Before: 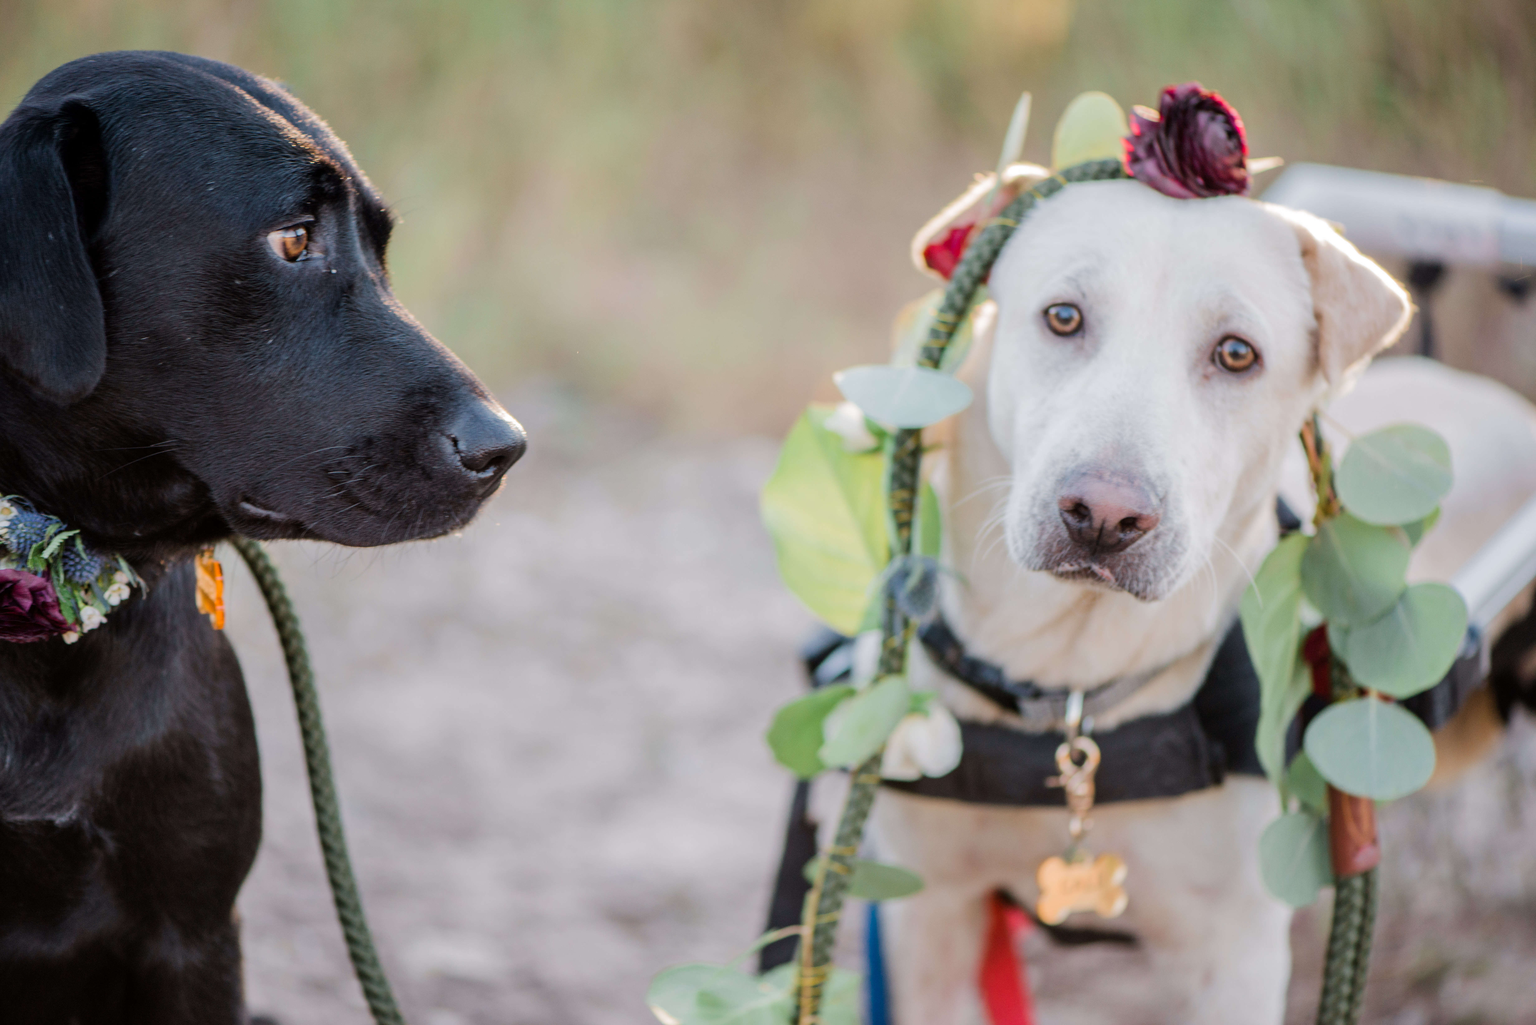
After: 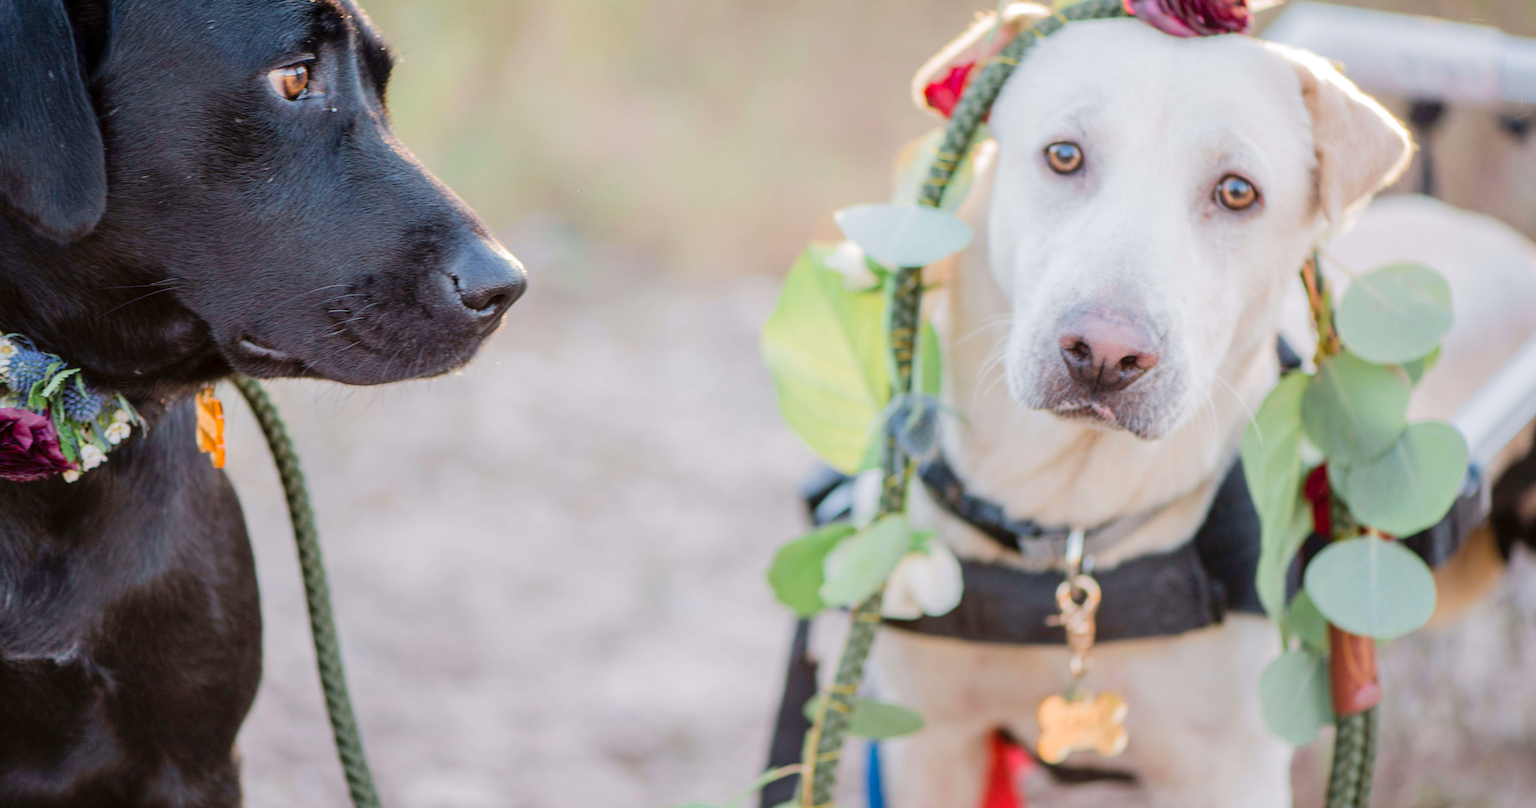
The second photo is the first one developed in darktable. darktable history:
crop and rotate: top 15.809%, bottom 5.32%
levels: white 99.94%, levels [0, 0.445, 1]
